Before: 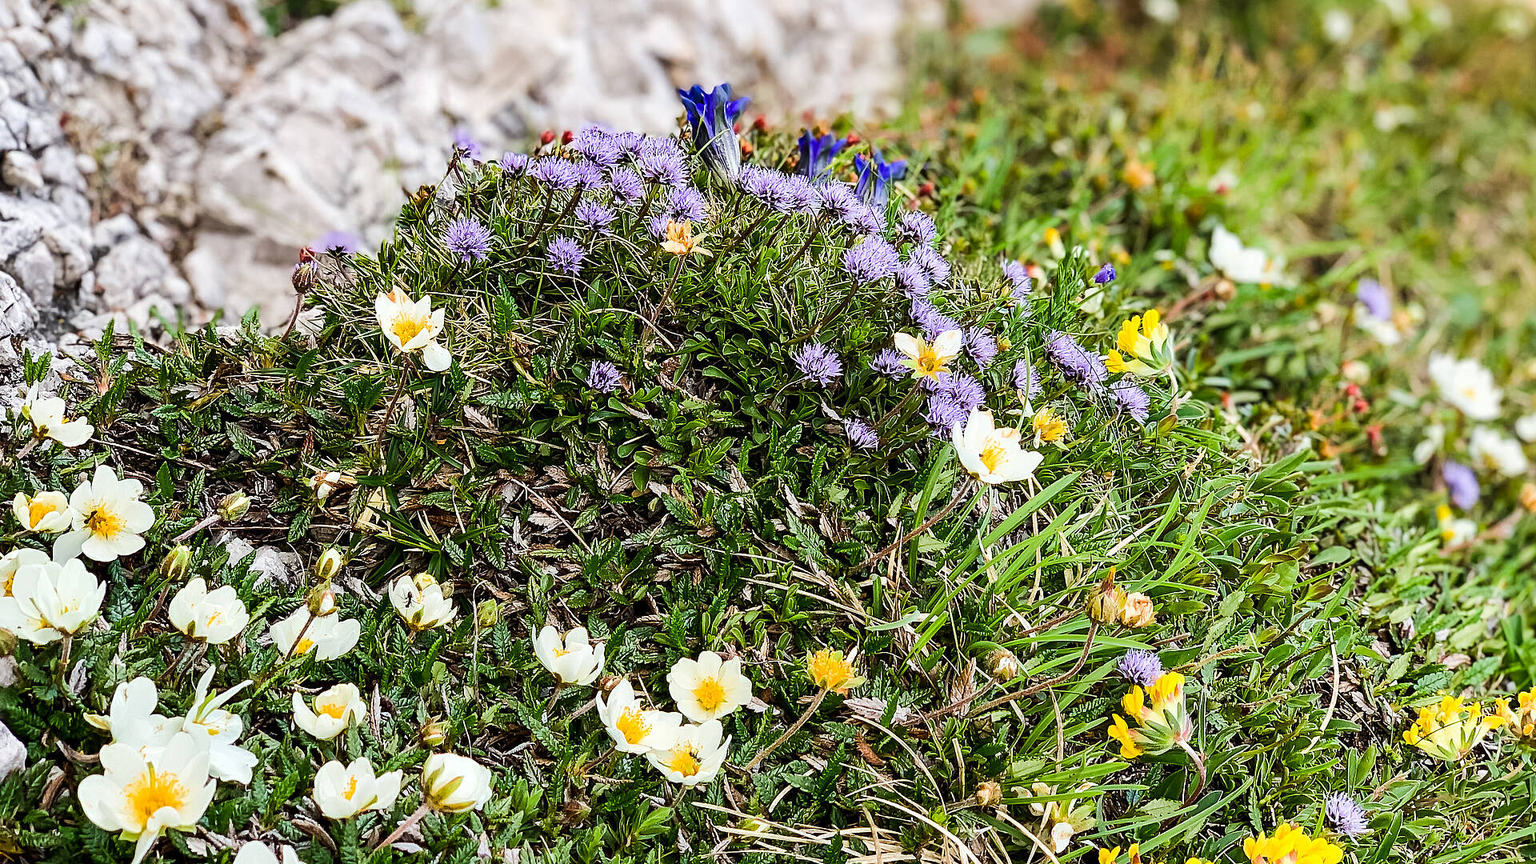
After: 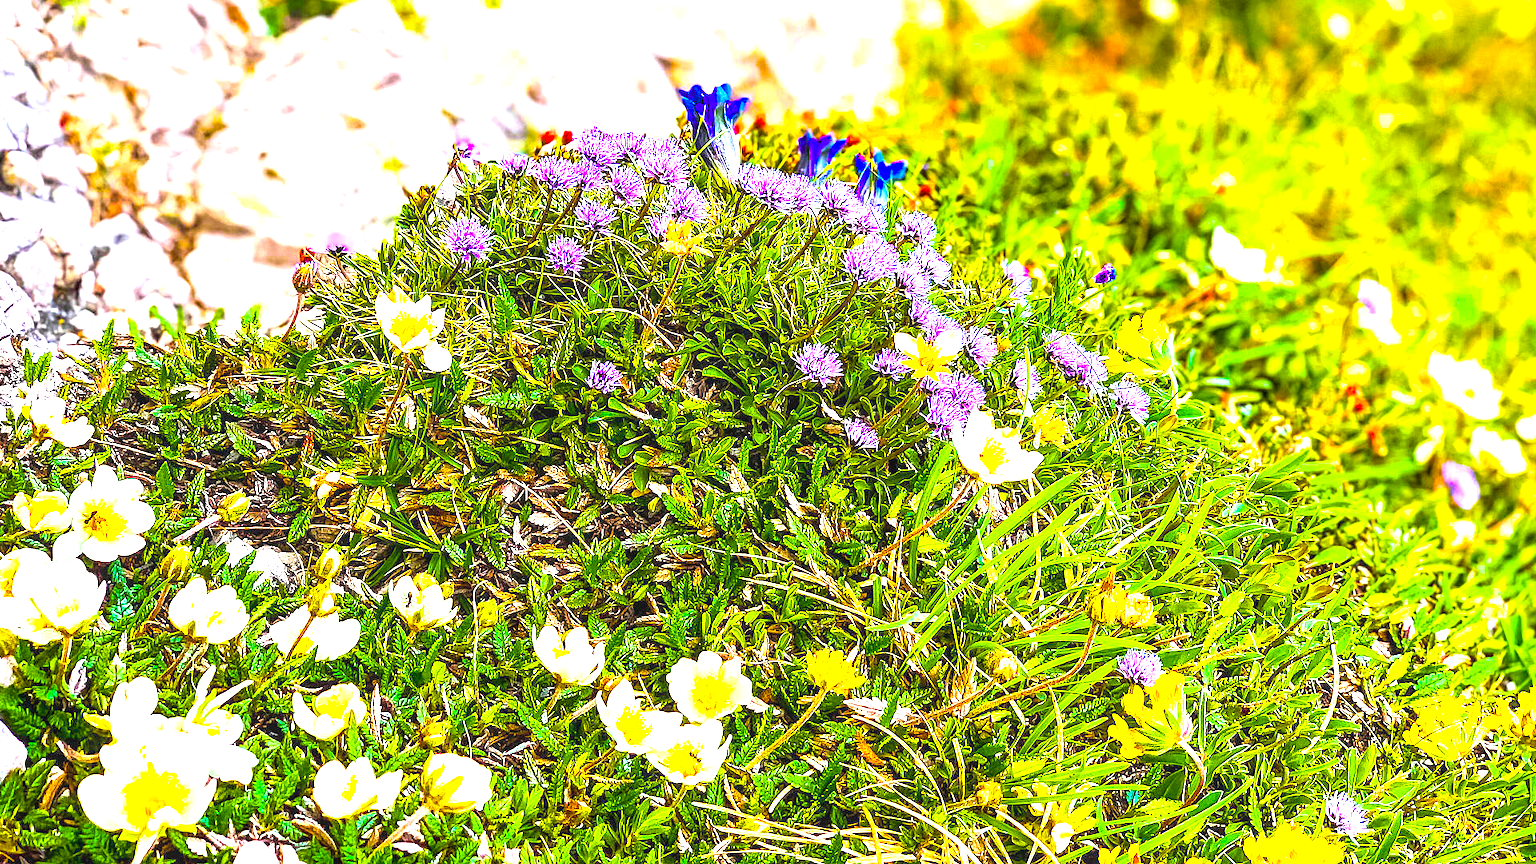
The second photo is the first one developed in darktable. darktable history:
local contrast: on, module defaults
exposure: black level correction 0, exposure 1.743 EV, compensate exposure bias true, compensate highlight preservation false
color balance rgb: linear chroma grading › highlights 99.191%, linear chroma grading › global chroma 23.697%, perceptual saturation grading › global saturation 30.306%, contrast -10.293%
